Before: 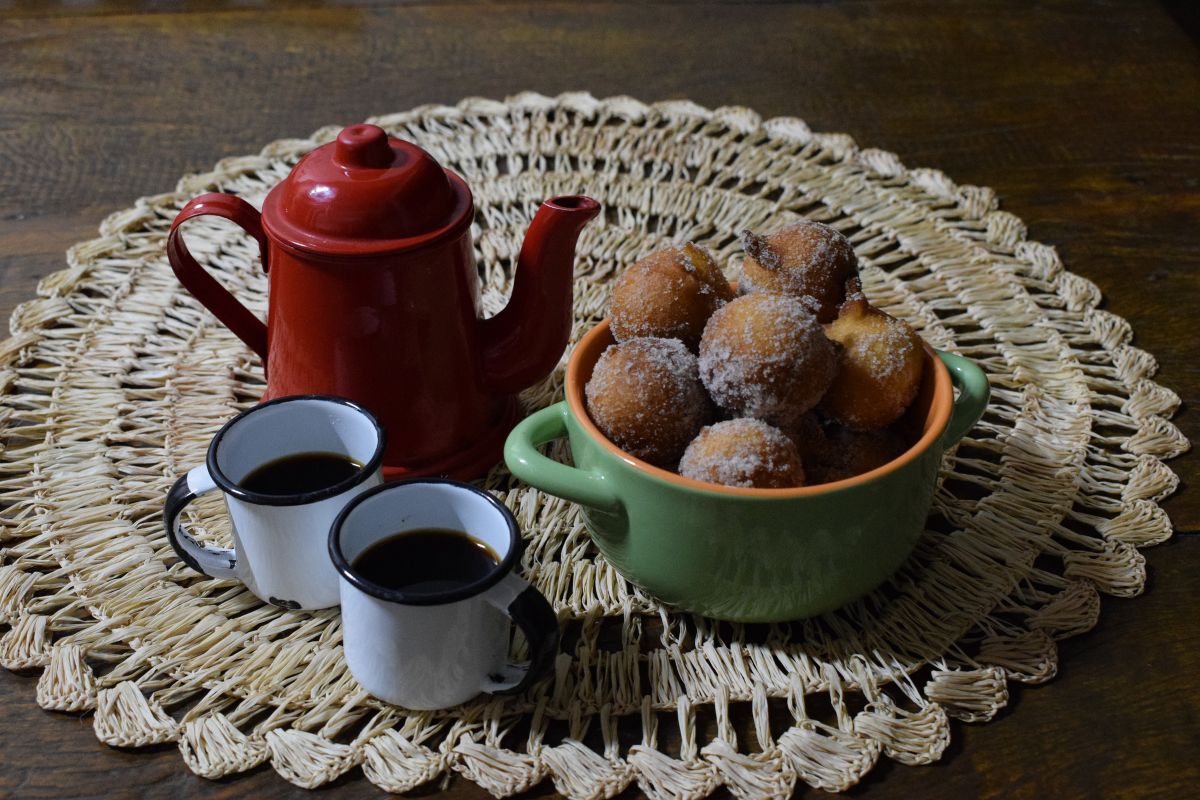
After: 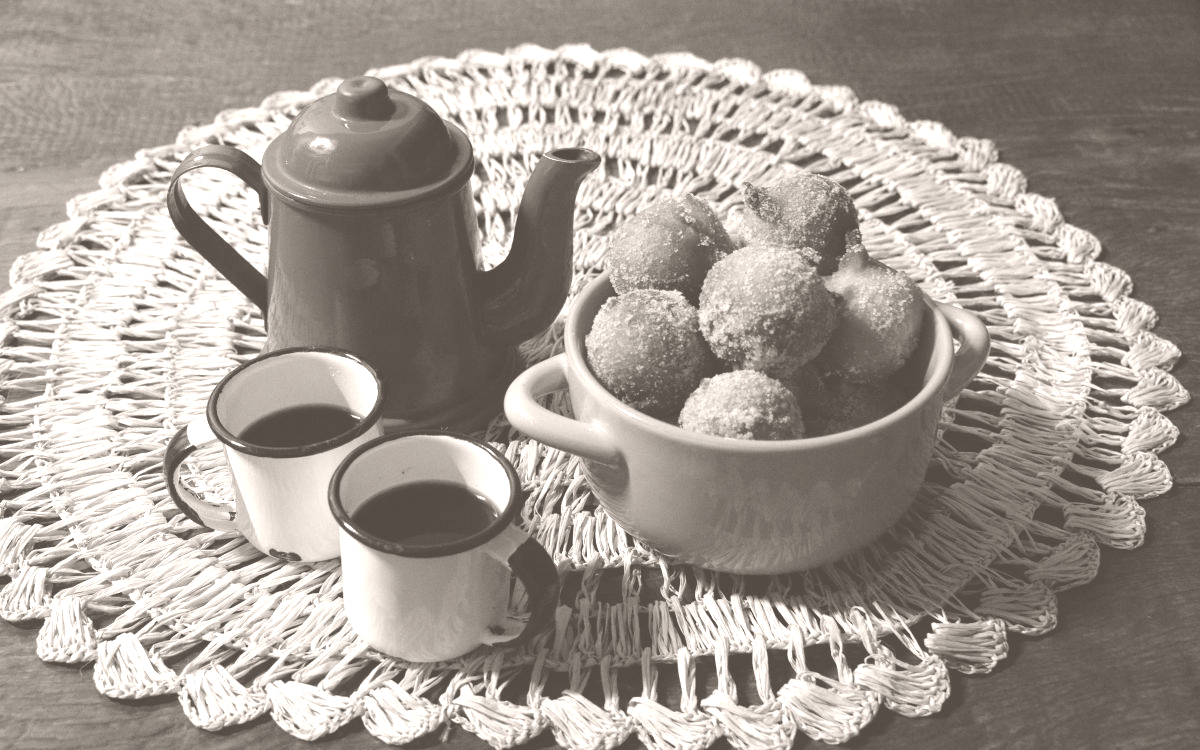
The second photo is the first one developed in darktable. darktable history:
colorize: hue 34.49°, saturation 35.33%, source mix 100%, lightness 55%, version 1
crop and rotate: top 6.25%
exposure: compensate highlight preservation false
shadows and highlights: shadows -23.08, highlights 46.15, soften with gaussian
